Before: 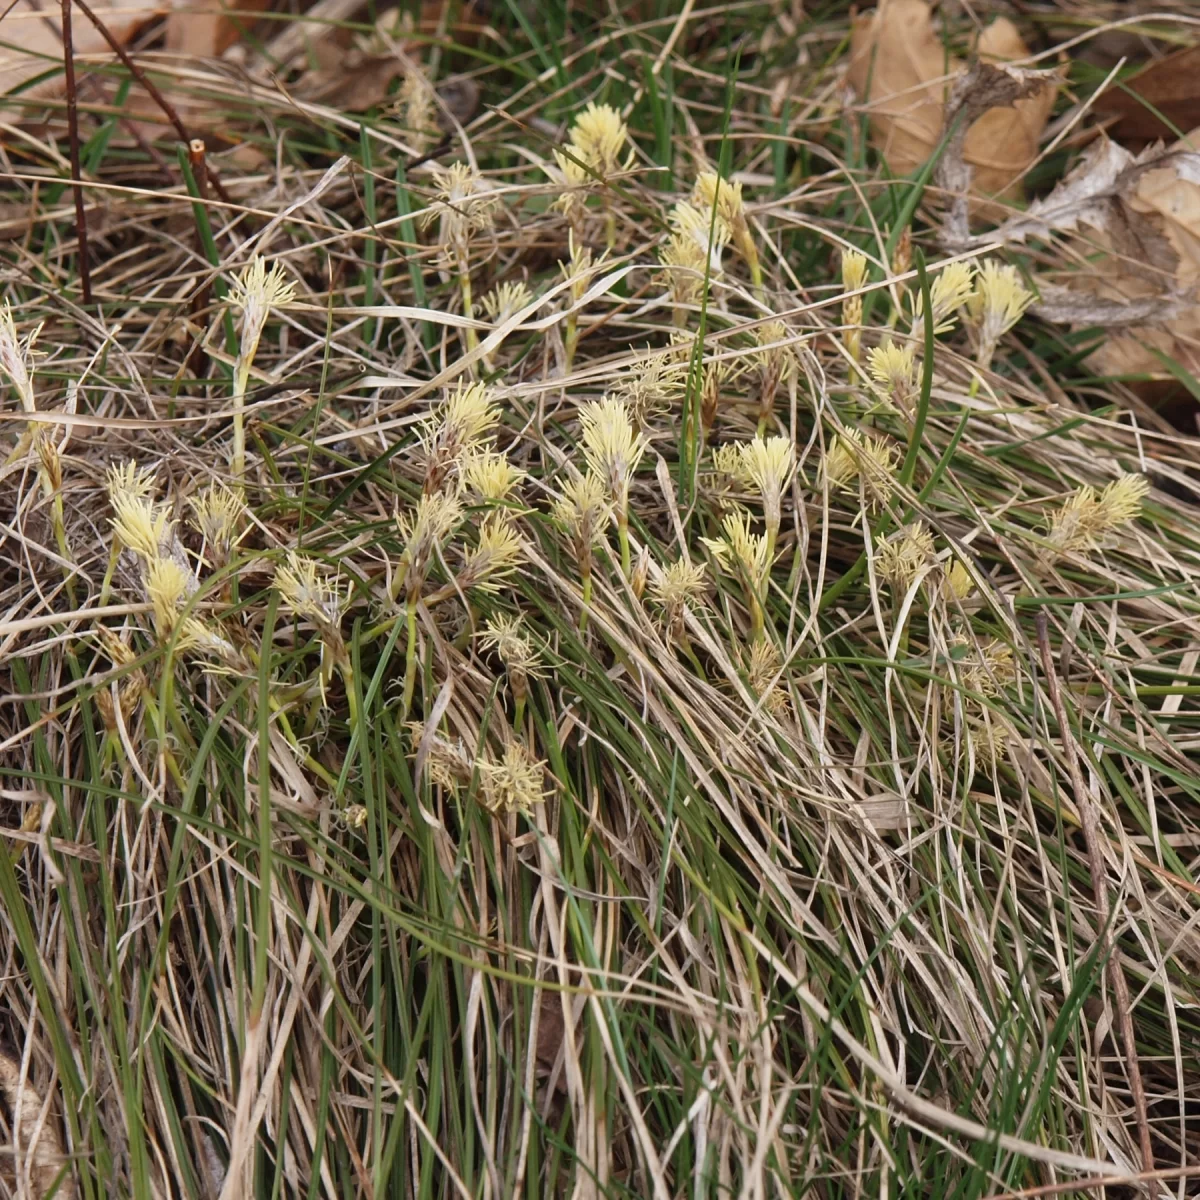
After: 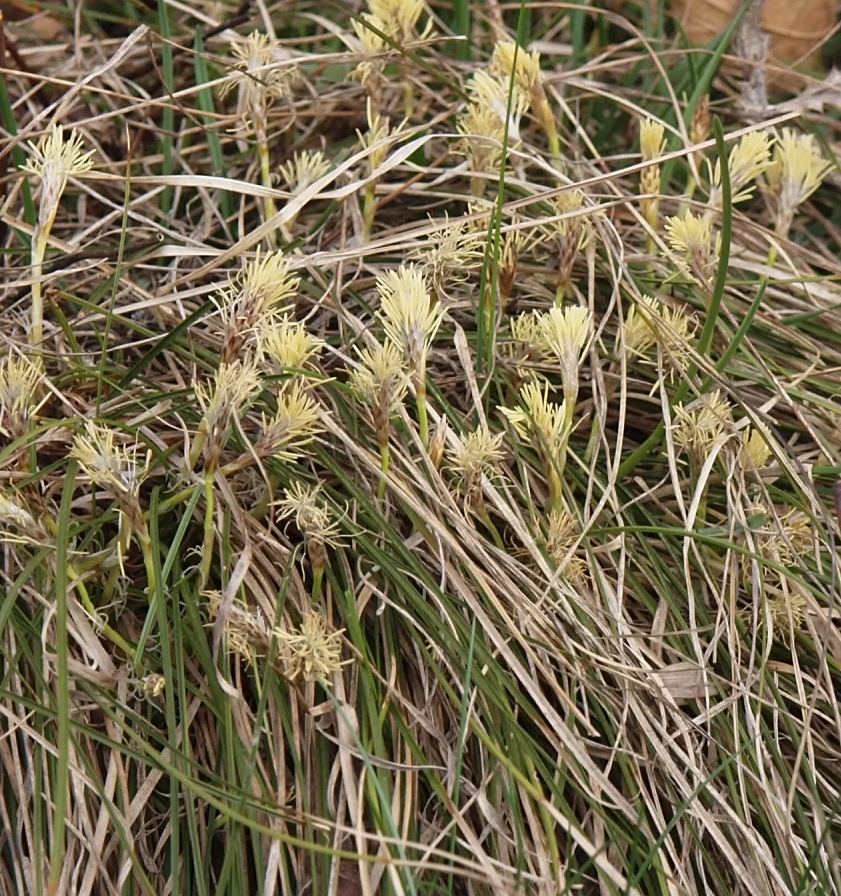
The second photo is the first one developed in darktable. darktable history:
sharpen: amount 0.209
exposure: compensate highlight preservation false
crop and rotate: left 16.868%, top 10.928%, right 12.984%, bottom 14.375%
